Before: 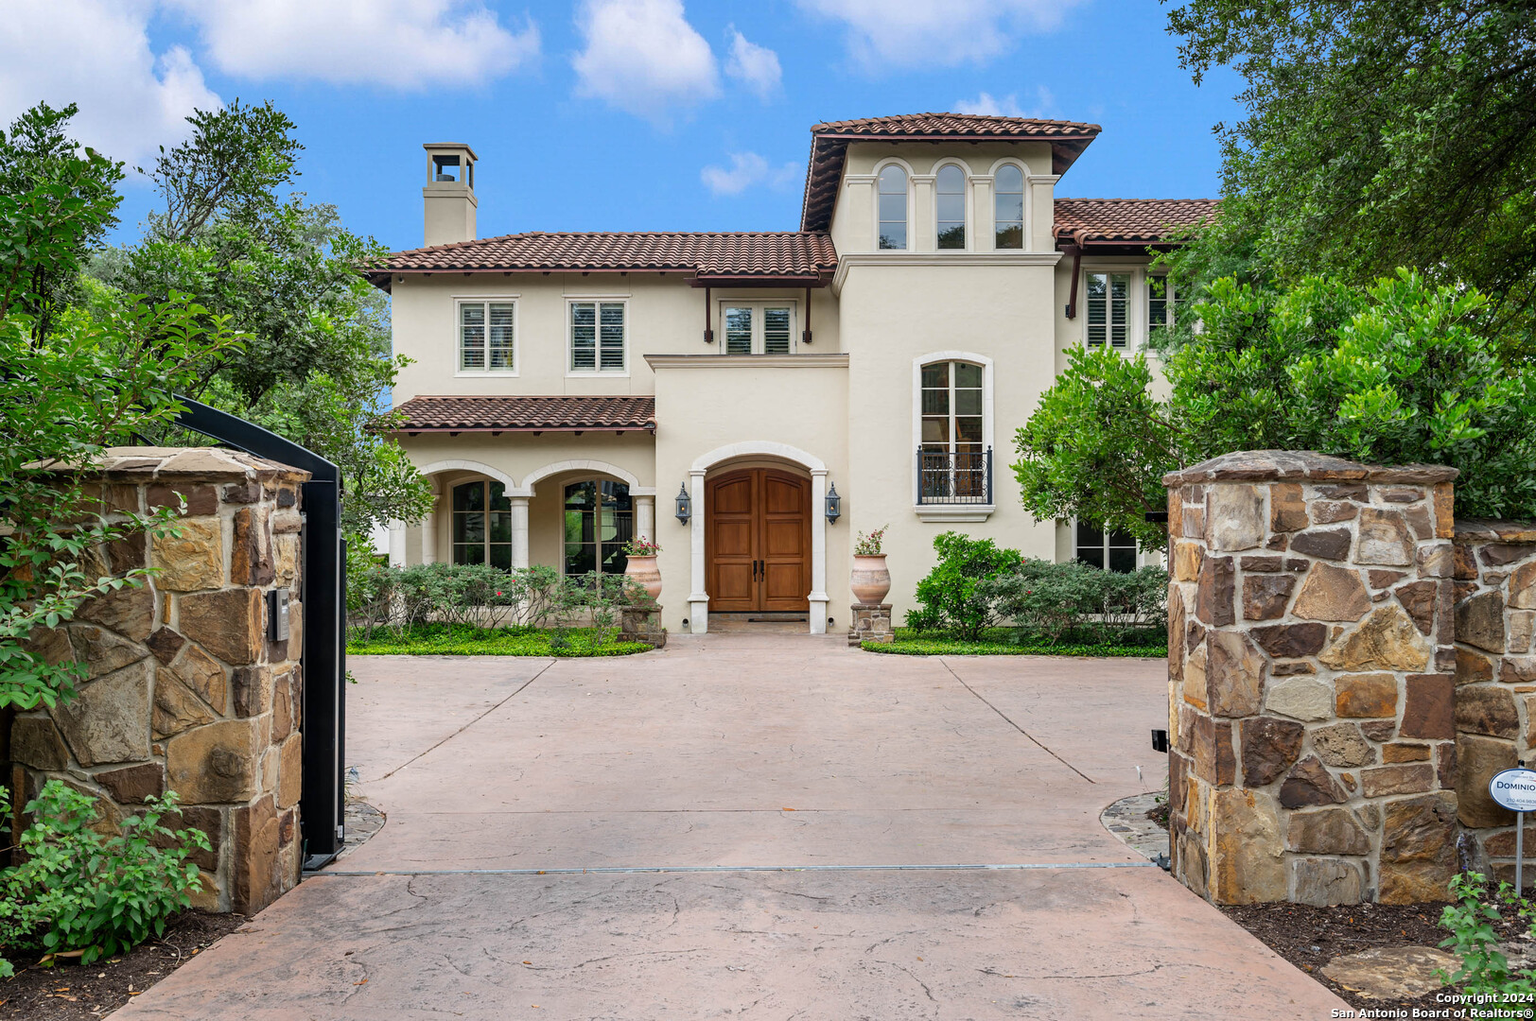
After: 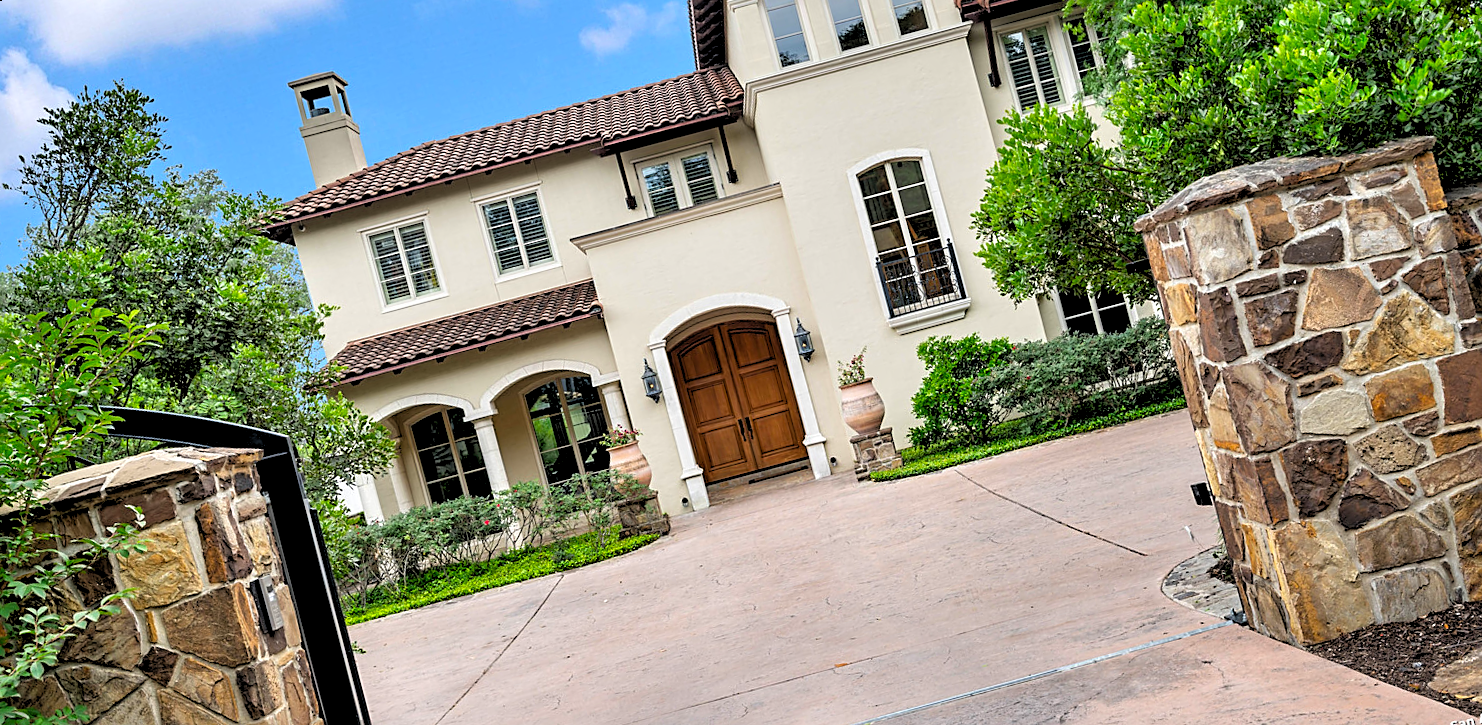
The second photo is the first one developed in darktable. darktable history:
rotate and perspective: rotation -14.8°, crop left 0.1, crop right 0.903, crop top 0.25, crop bottom 0.748
sharpen: on, module defaults
rgb levels: levels [[0.034, 0.472, 0.904], [0, 0.5, 1], [0, 0.5, 1]]
color balance rgb: perceptual saturation grading › global saturation 10%, global vibrance 10%
tone equalizer: -8 EV 1 EV, -7 EV 1 EV, -6 EV 1 EV, -5 EV 1 EV, -4 EV 1 EV, -3 EV 0.75 EV, -2 EV 0.5 EV, -1 EV 0.25 EV
